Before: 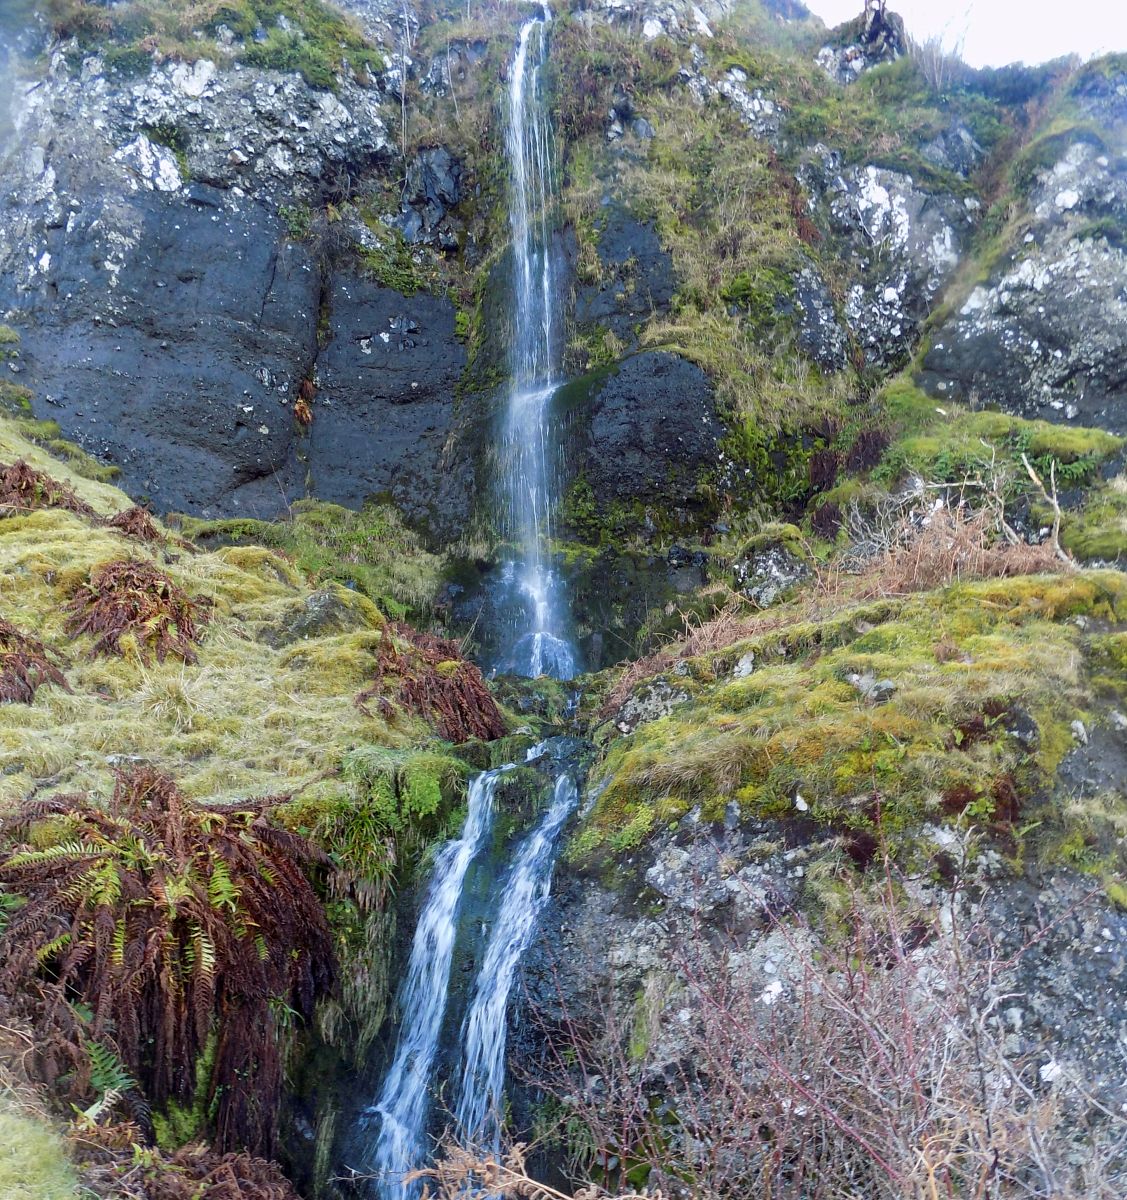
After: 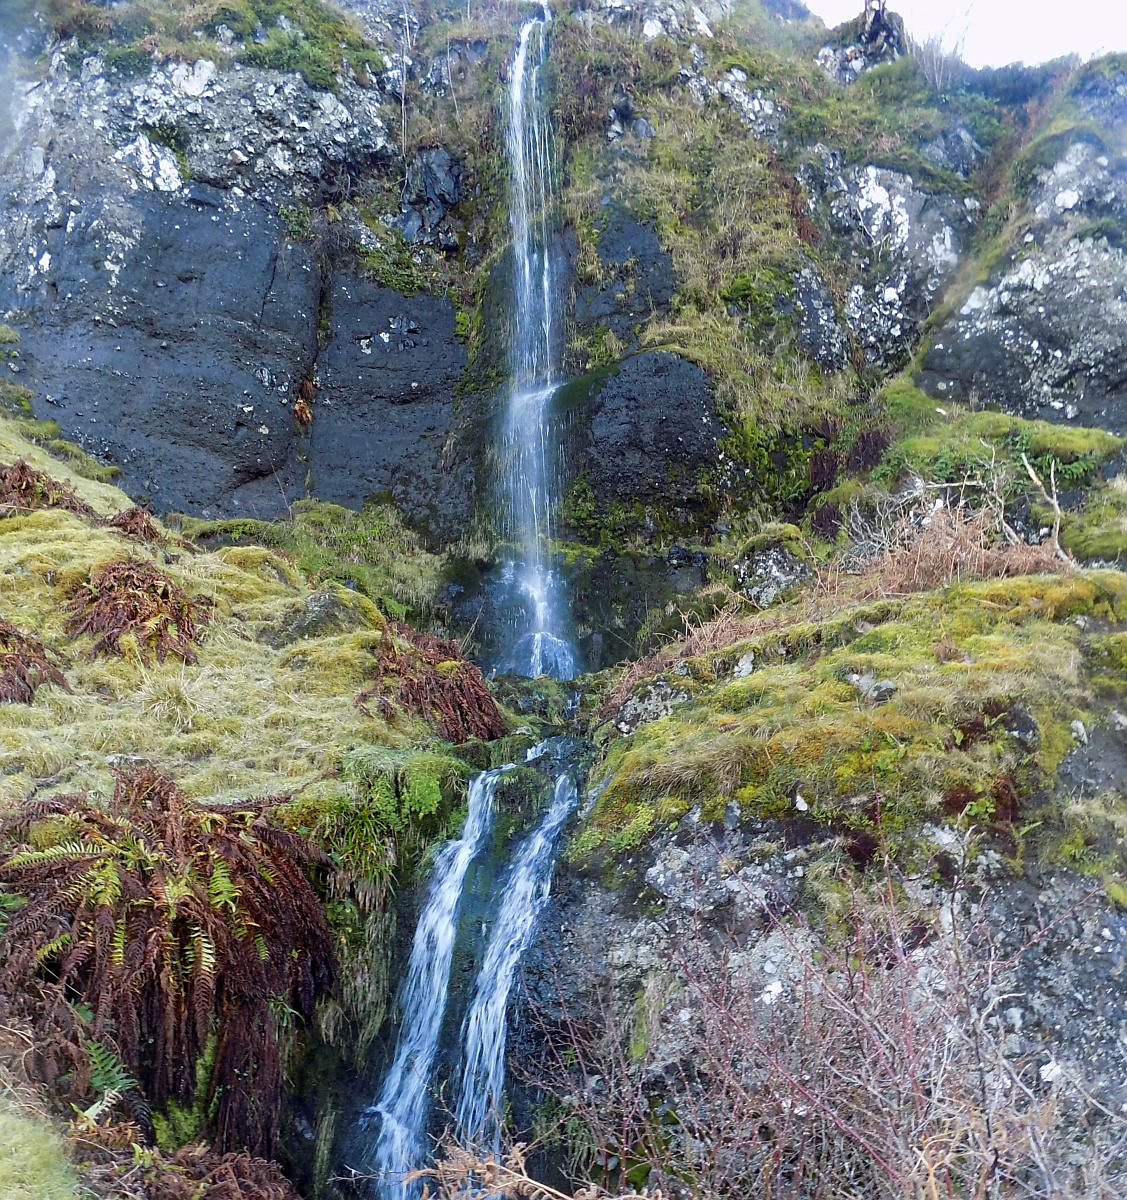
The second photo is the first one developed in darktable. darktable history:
sharpen: radius 1.429, amount 0.411, threshold 1.162
